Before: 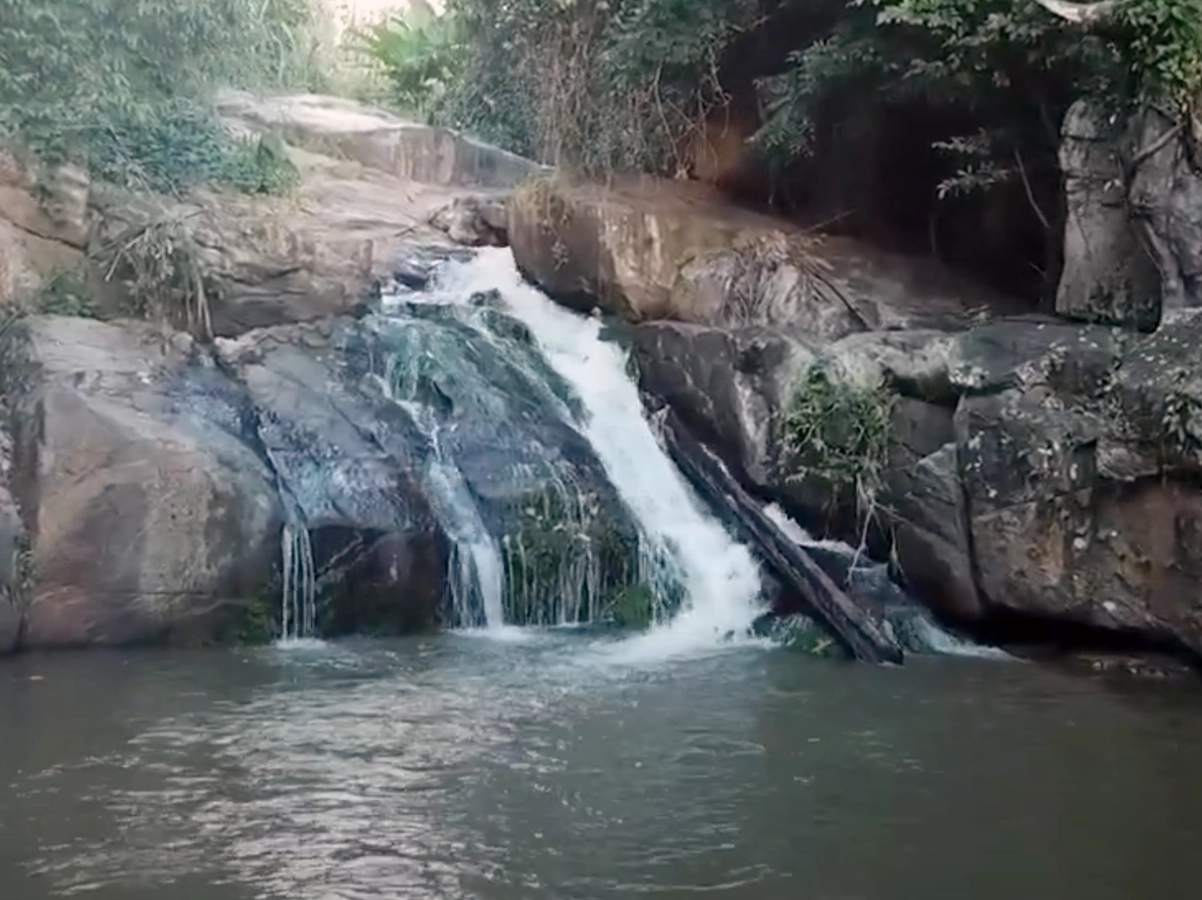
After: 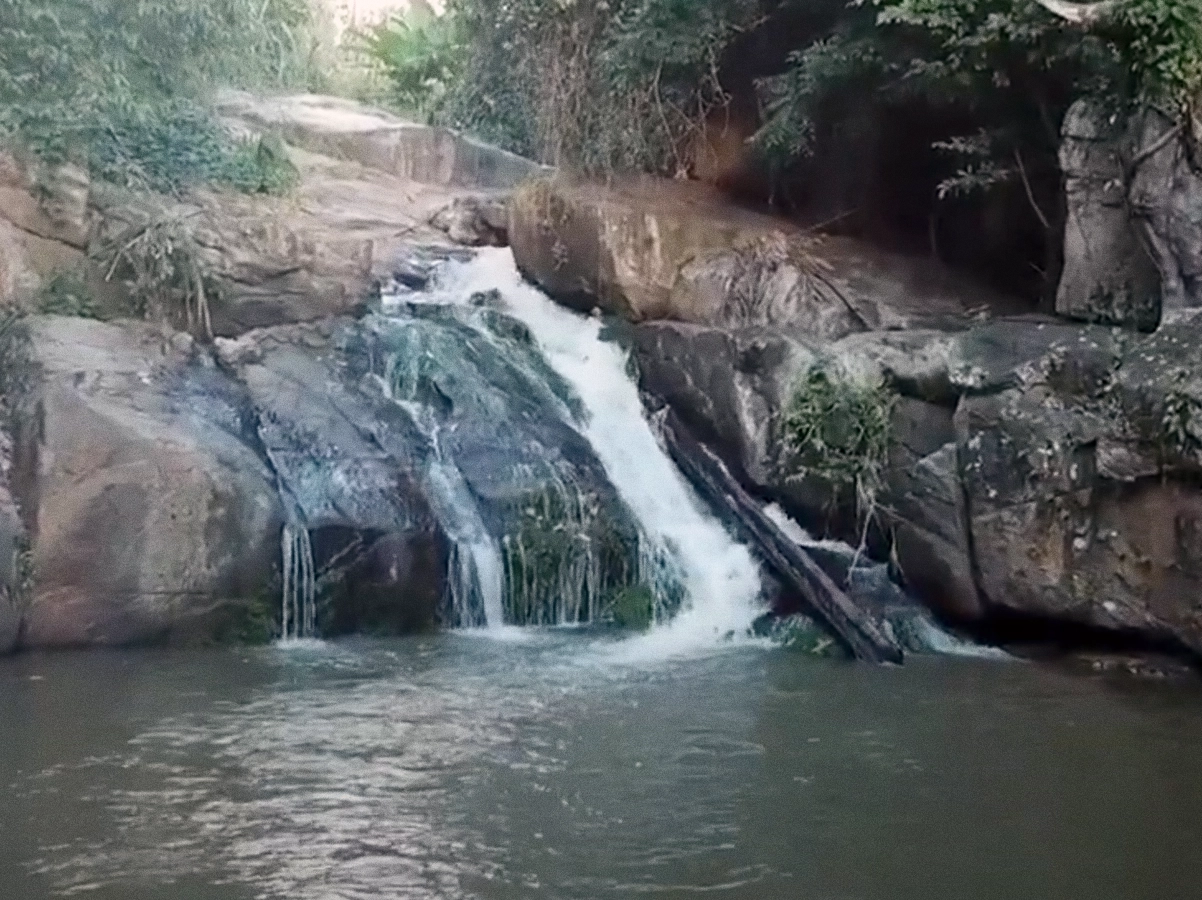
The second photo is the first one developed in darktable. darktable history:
grain: on, module defaults
